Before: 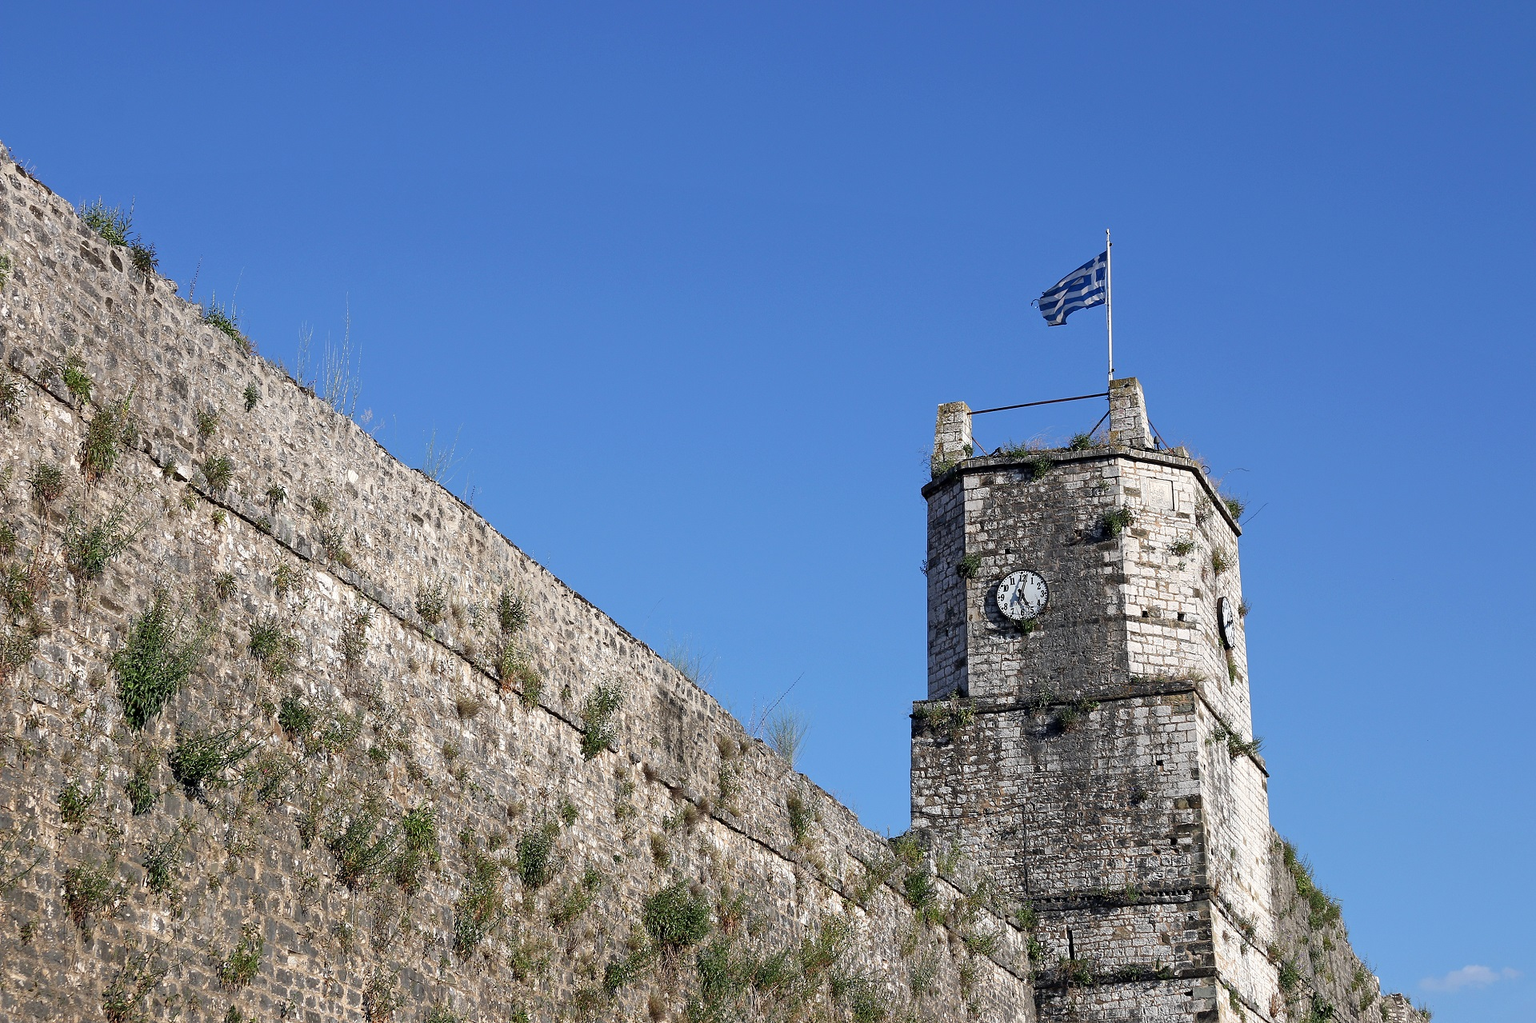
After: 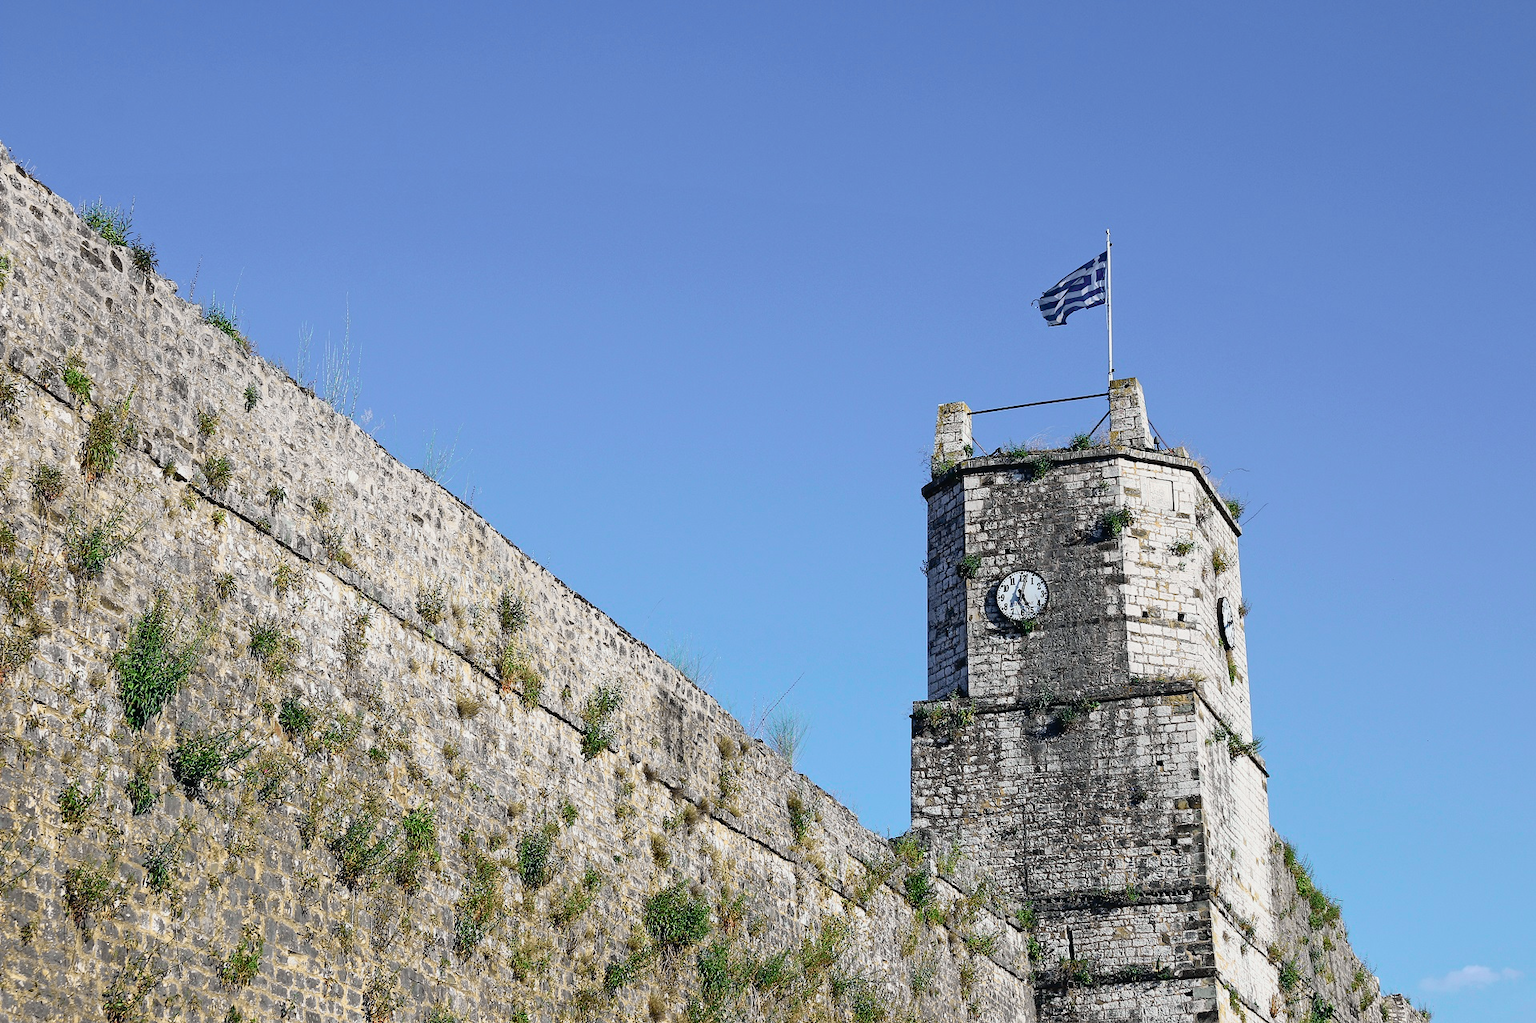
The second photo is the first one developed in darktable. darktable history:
tone curve: curves: ch0 [(0, 0.022) (0.114, 0.088) (0.282, 0.316) (0.446, 0.511) (0.613, 0.693) (0.786, 0.843) (0.999, 0.949)]; ch1 [(0, 0) (0.395, 0.343) (0.463, 0.427) (0.486, 0.474) (0.503, 0.5) (0.535, 0.522) (0.555, 0.566) (0.594, 0.614) (0.755, 0.793) (1, 1)]; ch2 [(0, 0) (0.369, 0.388) (0.449, 0.431) (0.501, 0.5) (0.528, 0.517) (0.561, 0.59) (0.612, 0.646) (0.697, 0.721) (1, 1)], color space Lab, independent channels, preserve colors none
